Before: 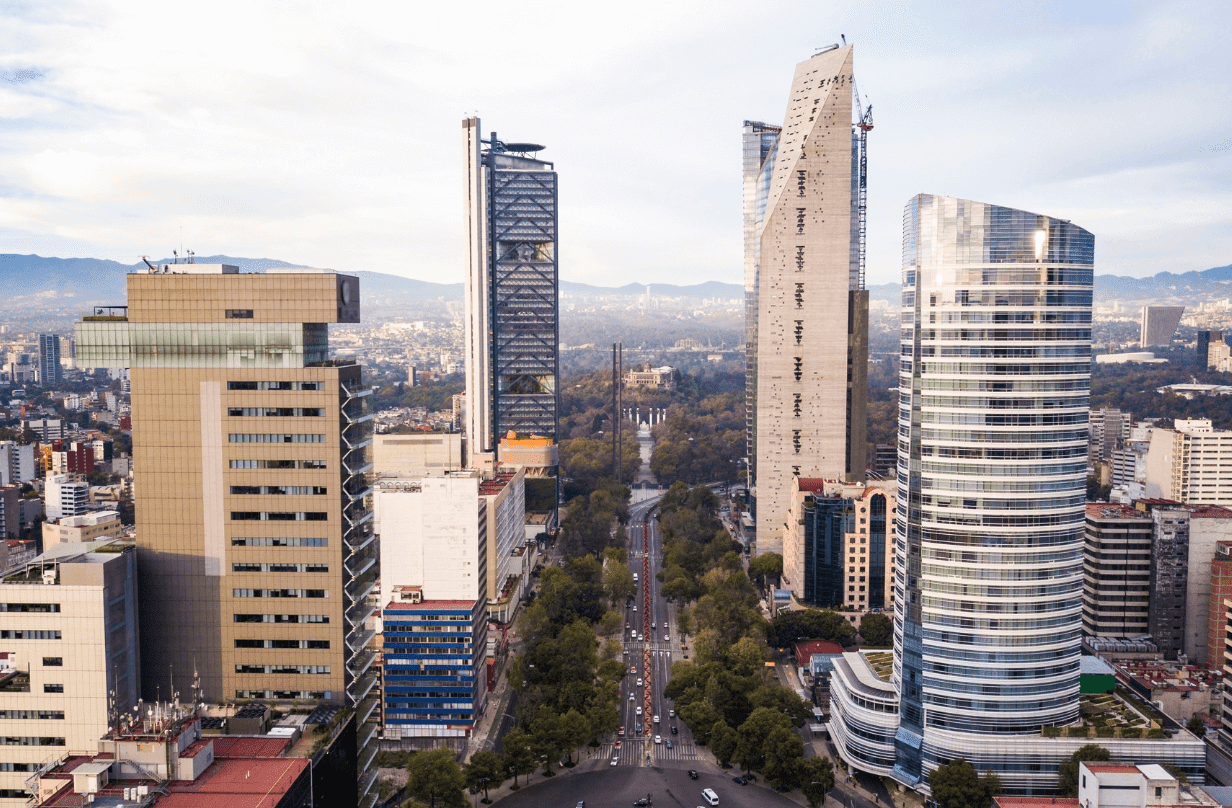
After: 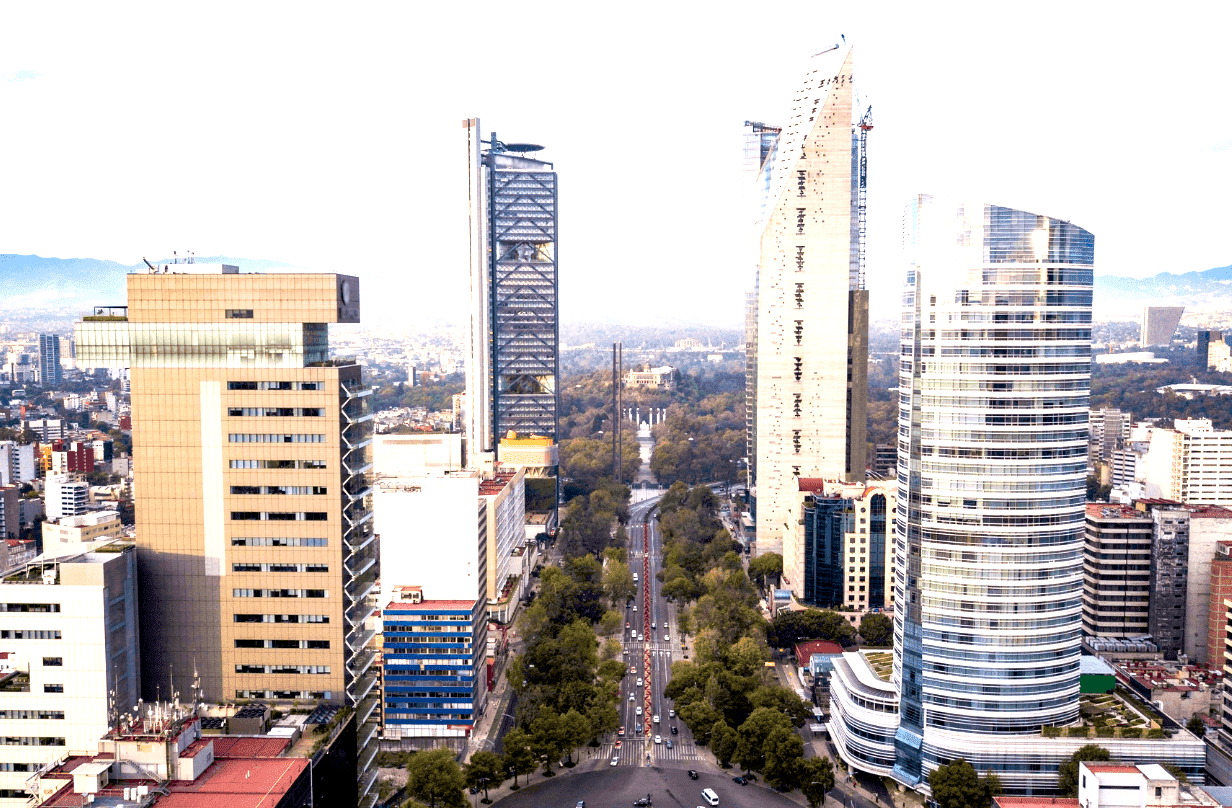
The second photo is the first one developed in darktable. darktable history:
exposure: black level correction 0.008, exposure 0.976 EV, compensate highlight preservation false
